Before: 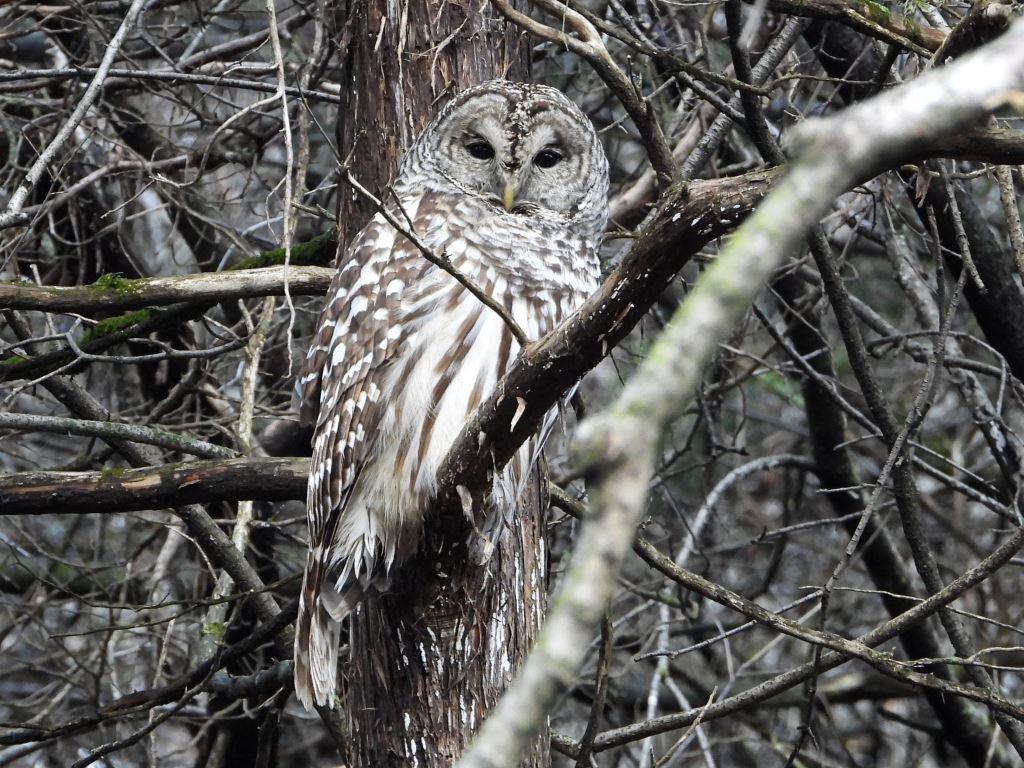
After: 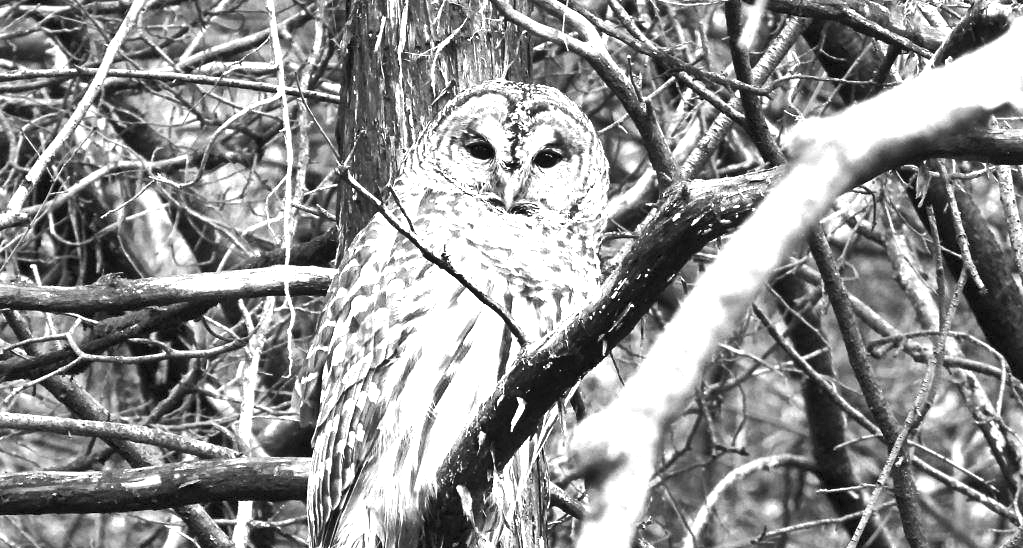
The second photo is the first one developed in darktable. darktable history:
exposure: black level correction 0, exposure 1.7 EV, compensate exposure bias true, compensate highlight preservation false
shadows and highlights: shadows 52.42, soften with gaussian
monochrome: on, module defaults
crop: bottom 28.576%
